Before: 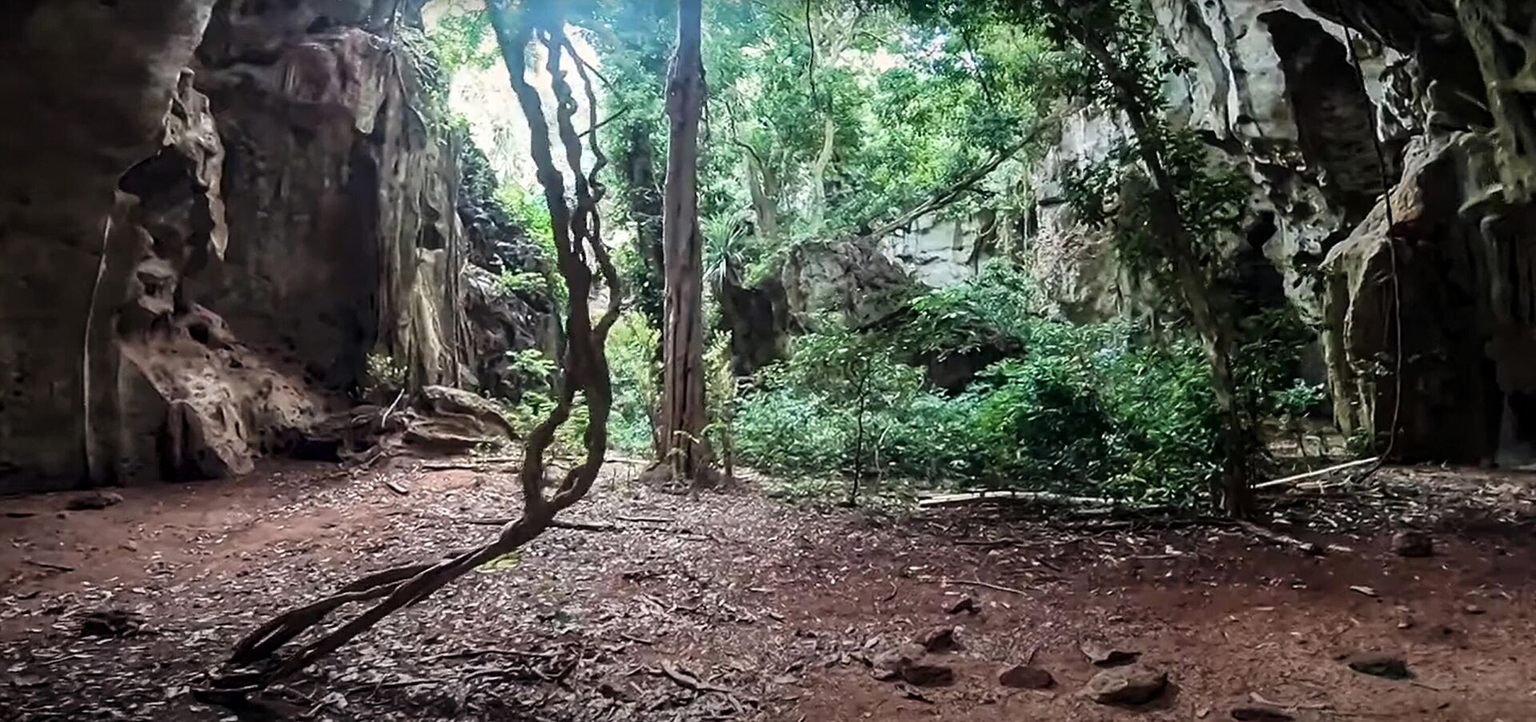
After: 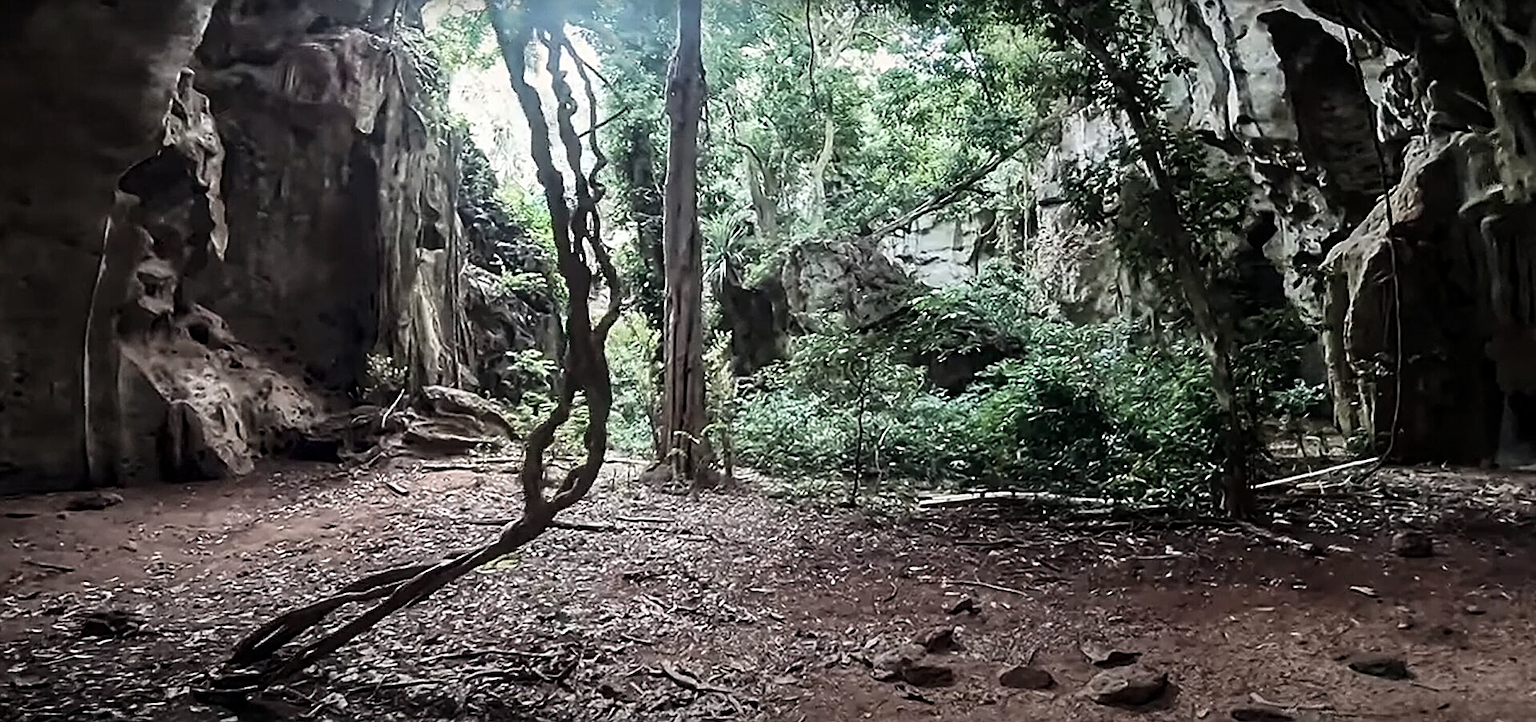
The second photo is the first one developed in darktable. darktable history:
contrast brightness saturation: contrast 0.1, saturation -0.36
sharpen: on, module defaults
